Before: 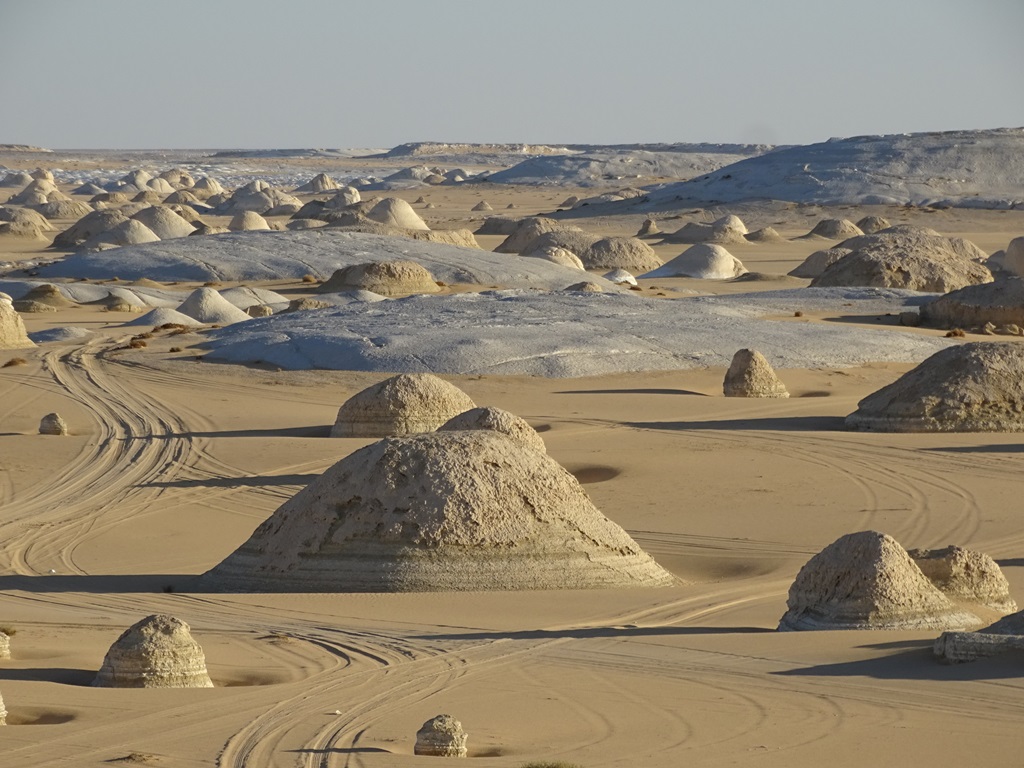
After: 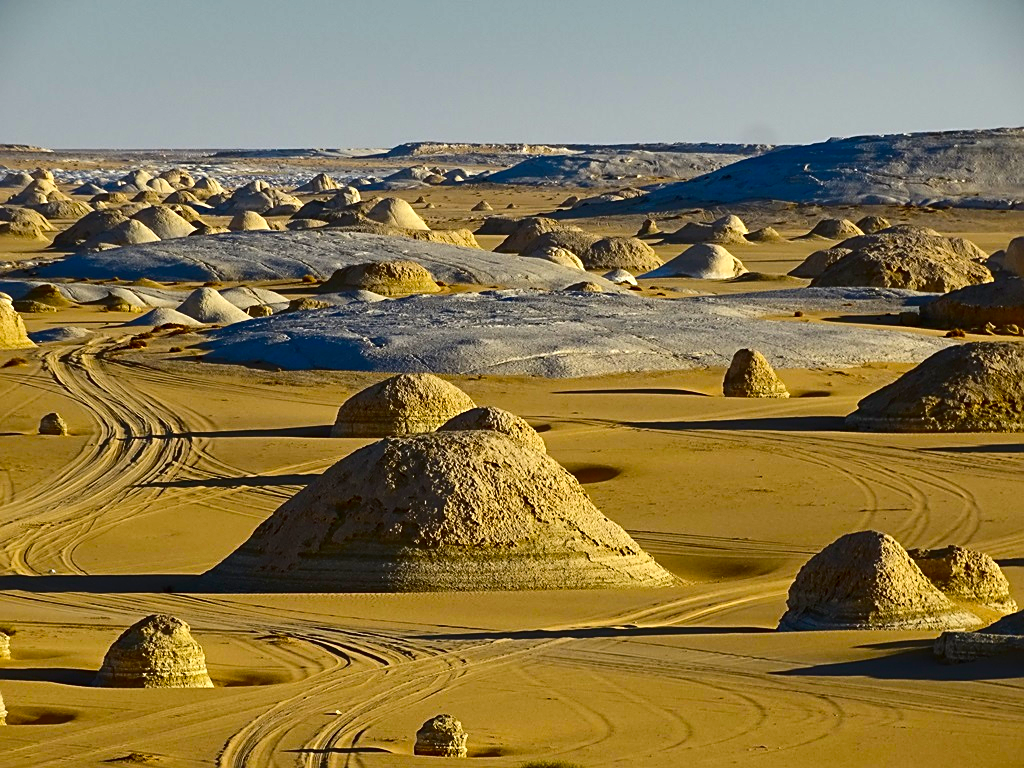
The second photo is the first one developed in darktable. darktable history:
shadows and highlights: radius 109.48, shadows 45.11, highlights -67.53, highlights color adjustment 78.13%, low approximation 0.01, soften with gaussian
color balance rgb: linear chroma grading › global chroma 14.696%, perceptual saturation grading › global saturation 35.703%, perceptual saturation grading › shadows 35.98%, perceptual brilliance grading › highlights 11.385%, contrast -9.786%
contrast brightness saturation: contrast 0.244, brightness -0.237, saturation 0.142
sharpen: on, module defaults
